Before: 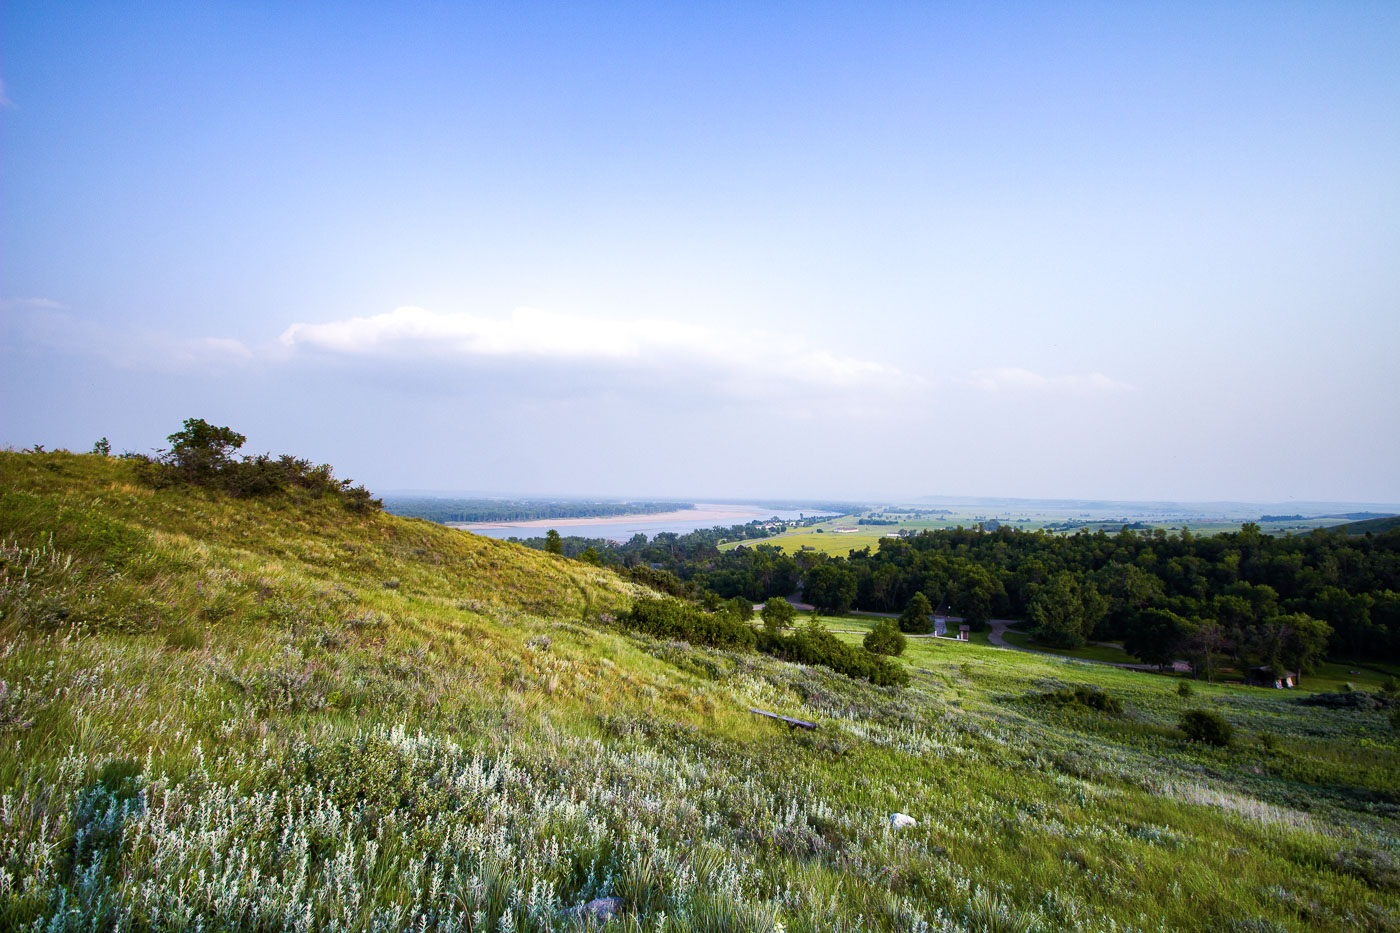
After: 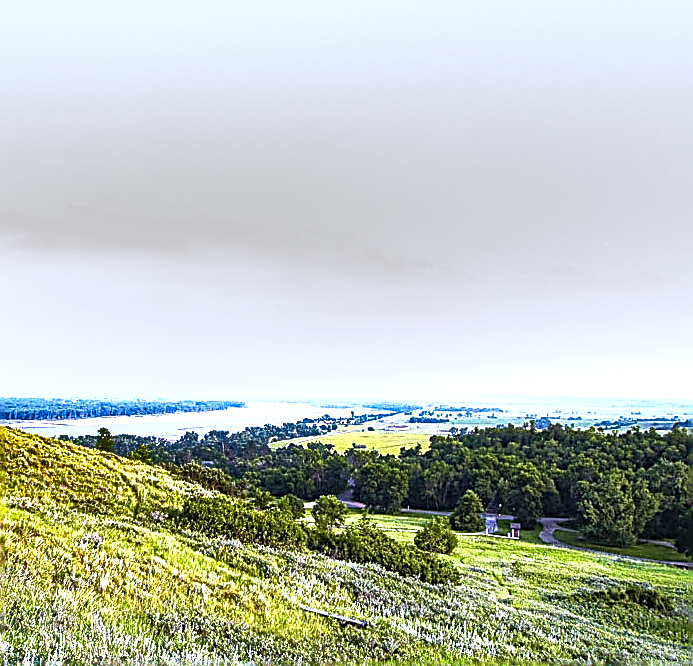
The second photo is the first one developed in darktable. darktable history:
exposure: black level correction 0, exposure 1.198 EV, compensate exposure bias true, compensate highlight preservation false
white balance: red 0.967, blue 1.119, emerald 0.756
shadows and highlights: white point adjustment 1, soften with gaussian
sharpen: amount 1.861
crop: left 32.075%, top 10.976%, right 18.355%, bottom 17.596%
local contrast: on, module defaults
